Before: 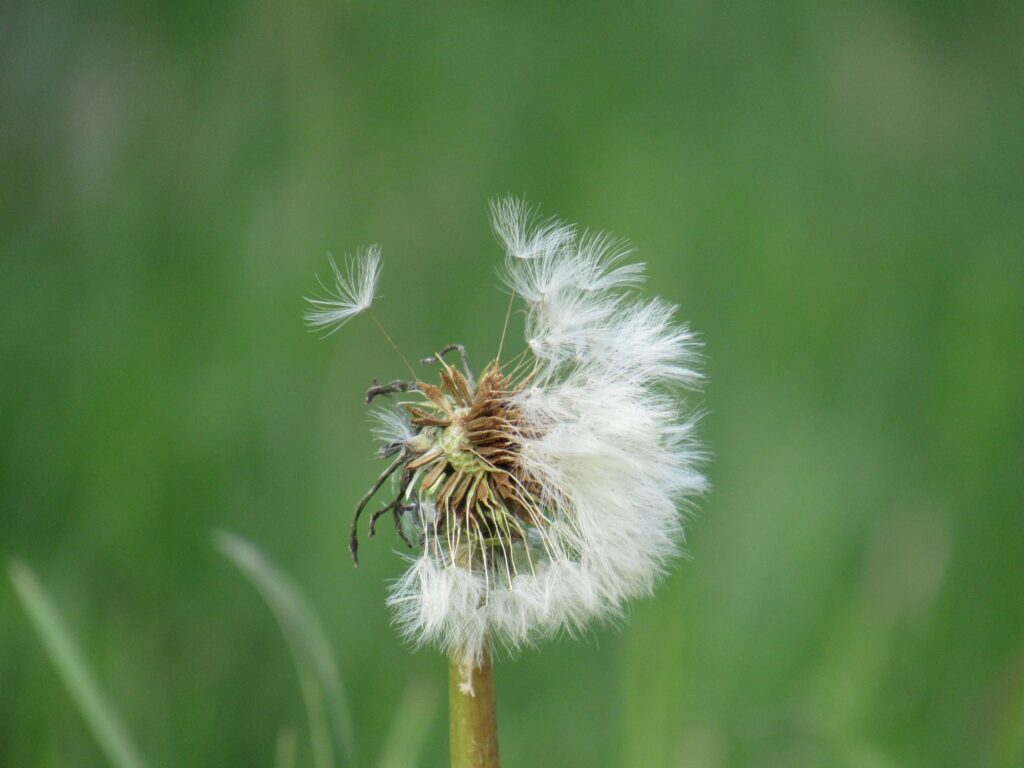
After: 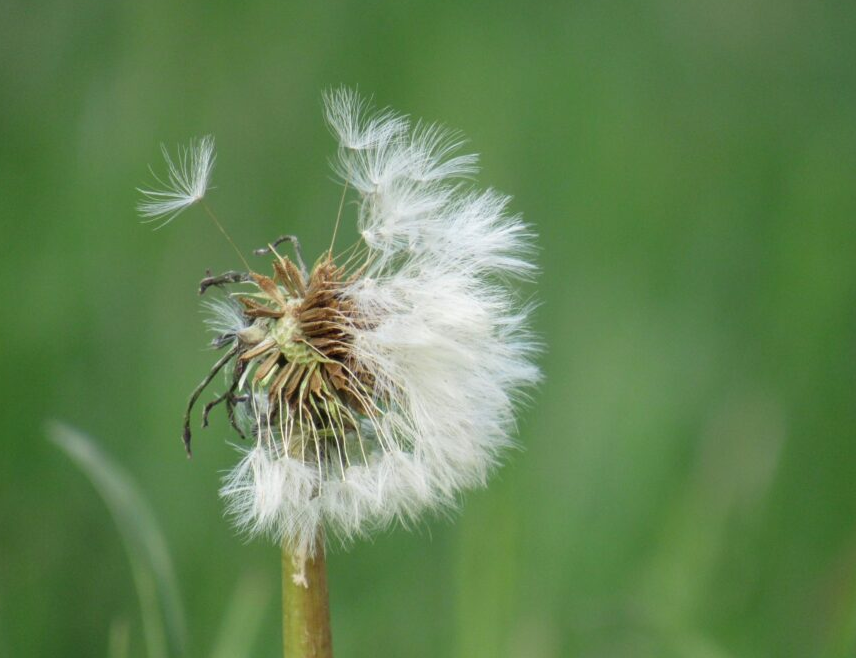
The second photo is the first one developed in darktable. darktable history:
contrast equalizer: y [[0.5 ×6], [0.5 ×6], [0.975, 0.964, 0.925, 0.865, 0.793, 0.721], [0 ×6], [0 ×6]]
crop: left 16.315%, top 14.246%
